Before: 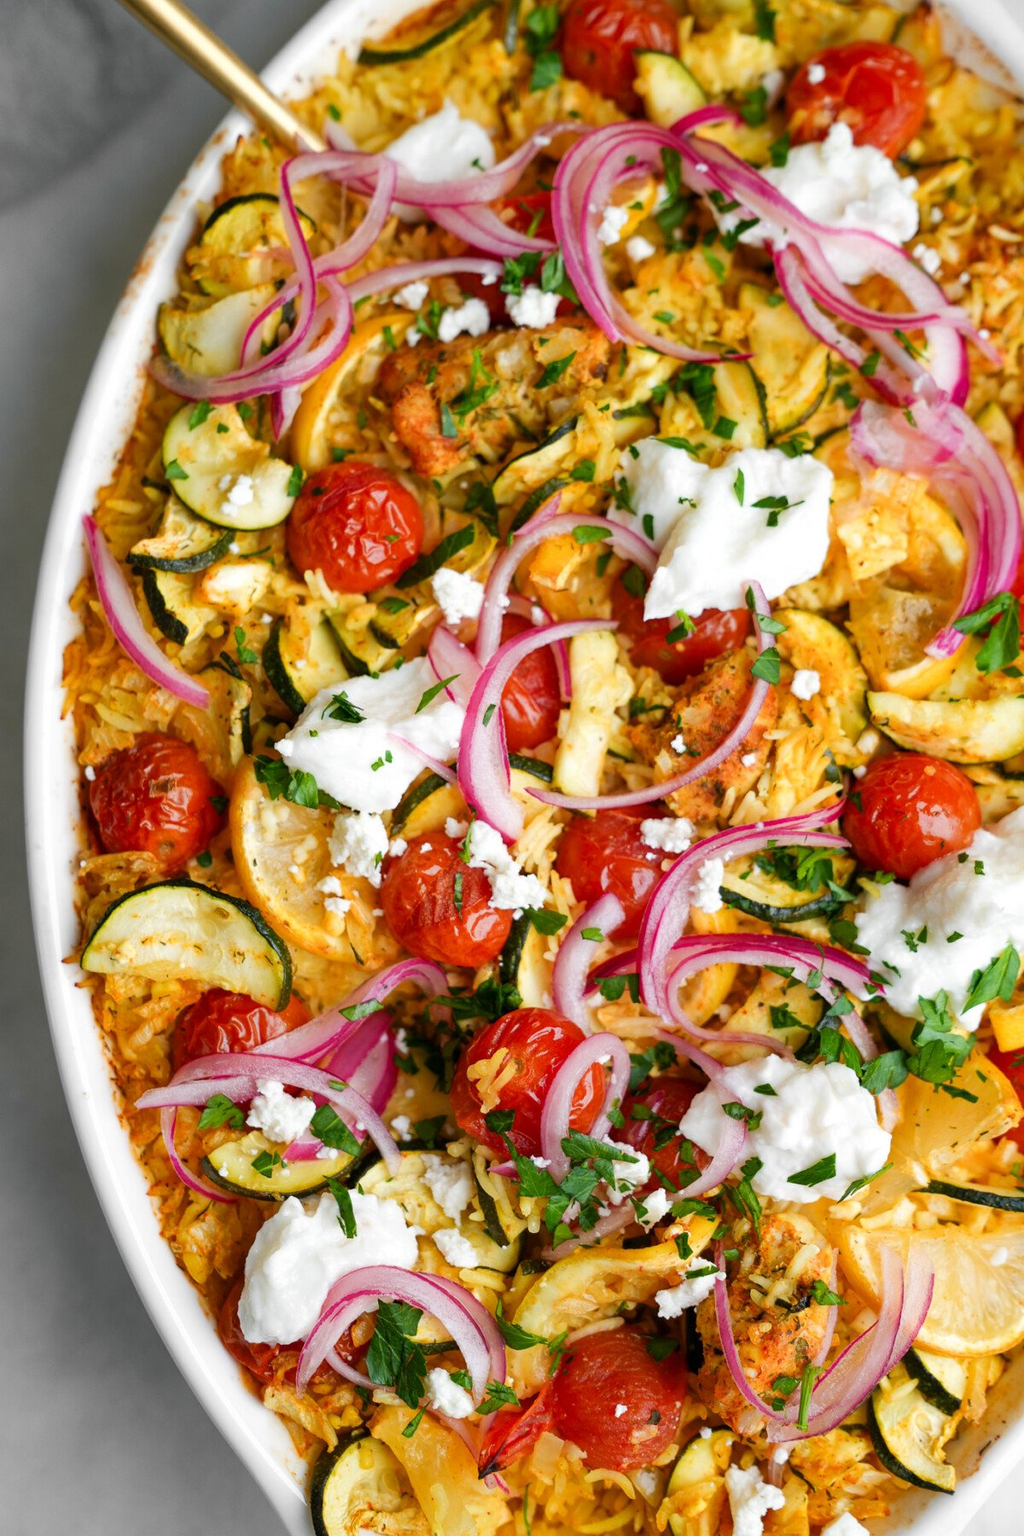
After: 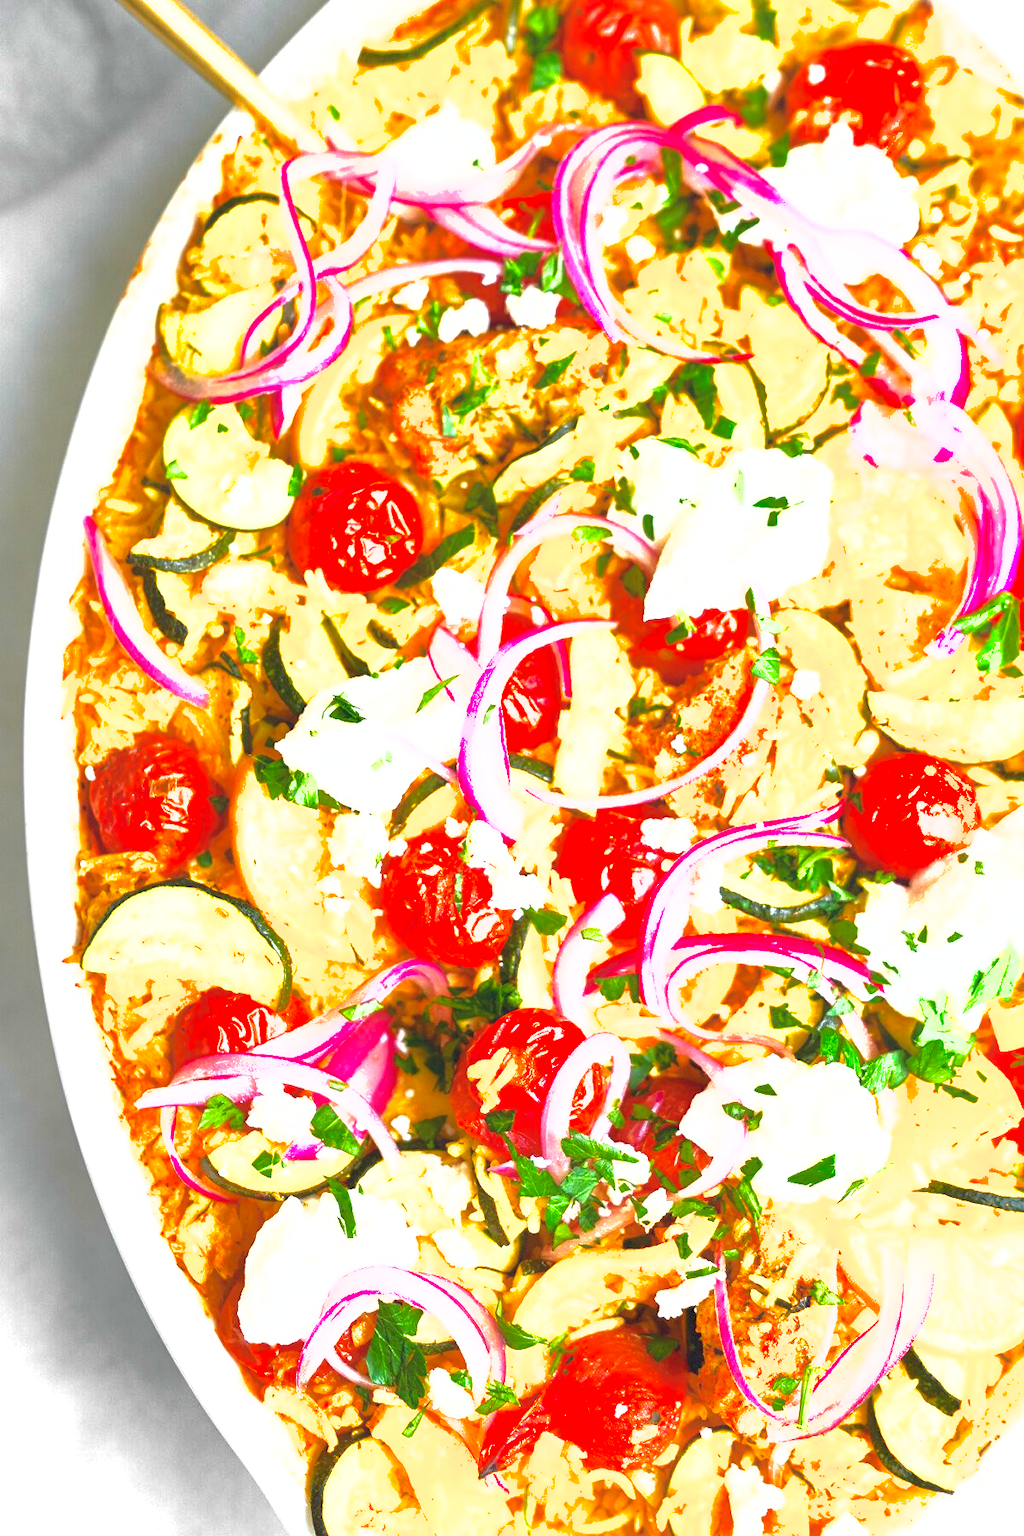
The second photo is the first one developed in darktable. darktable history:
shadows and highlights: on, module defaults
color balance rgb: shadows lift › chroma 3.352%, shadows lift › hue 281.73°, perceptual saturation grading › global saturation 0.11%, global vibrance 20%
exposure: black level correction 0, exposure 1.914 EV, compensate highlight preservation false
contrast equalizer: octaves 7, y [[0.439, 0.44, 0.442, 0.457, 0.493, 0.498], [0.5 ×6], [0.5 ×6], [0 ×6], [0 ×6]]
